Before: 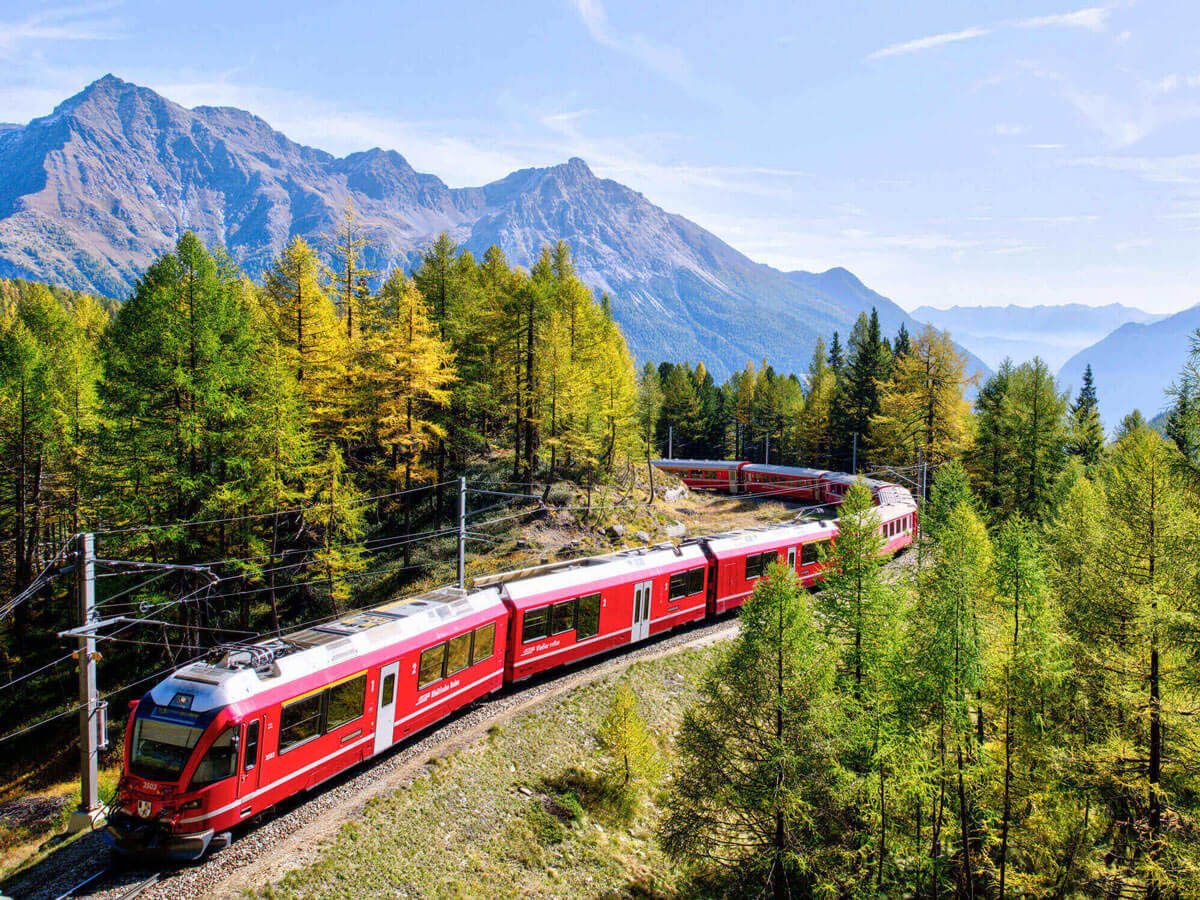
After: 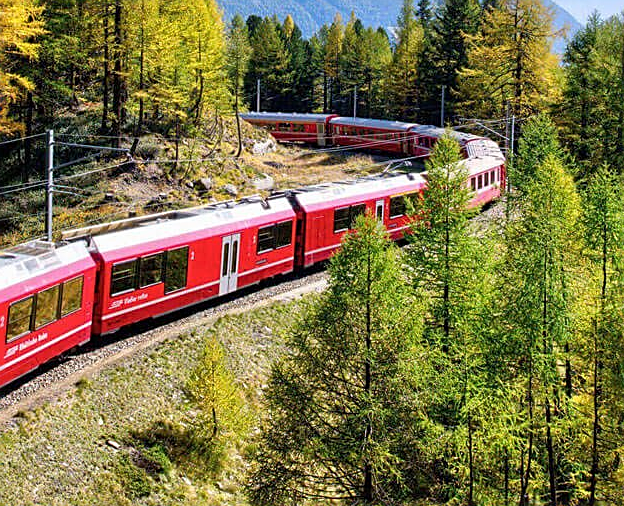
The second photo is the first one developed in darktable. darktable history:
crop: left 34.374%, top 38.56%, right 13.601%, bottom 5.143%
sharpen: on, module defaults
